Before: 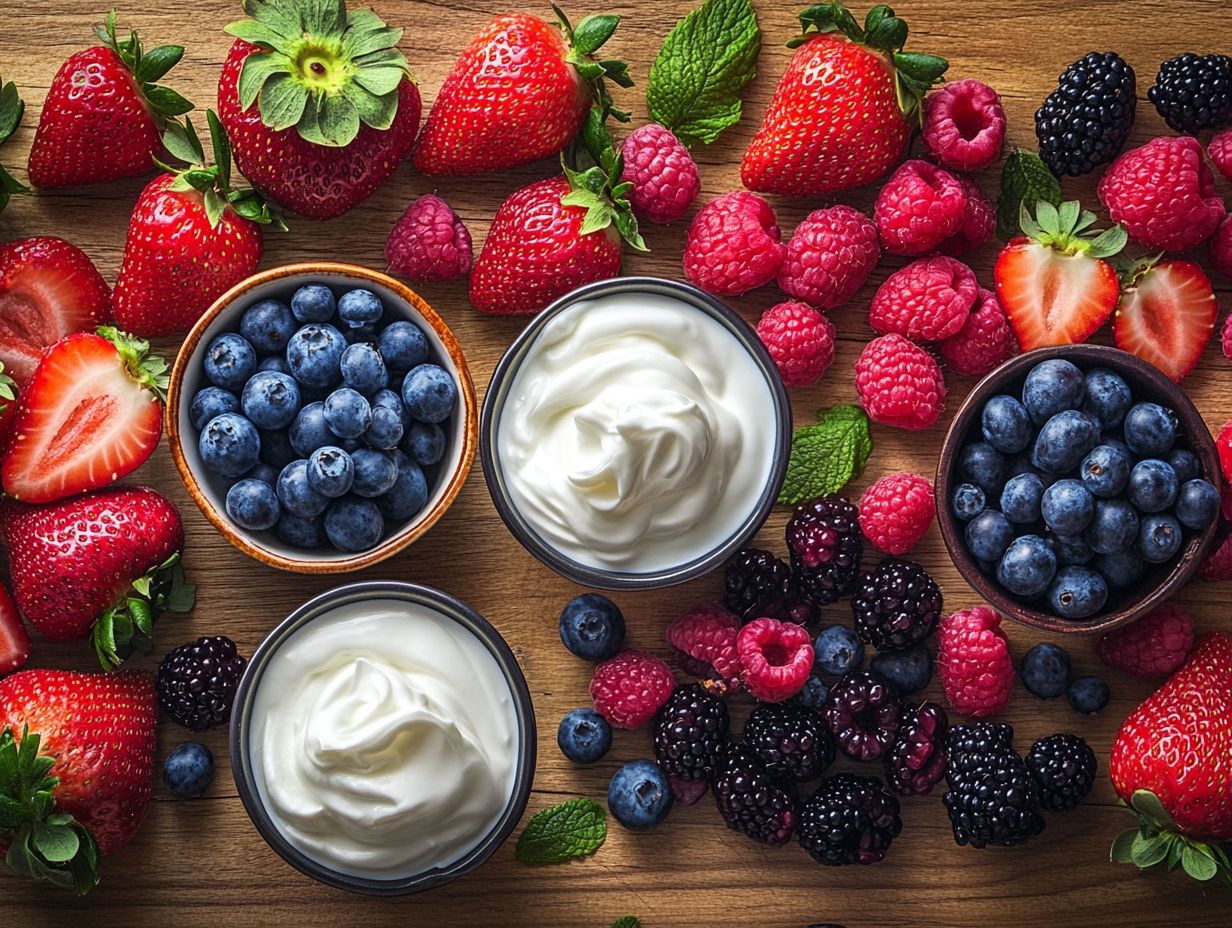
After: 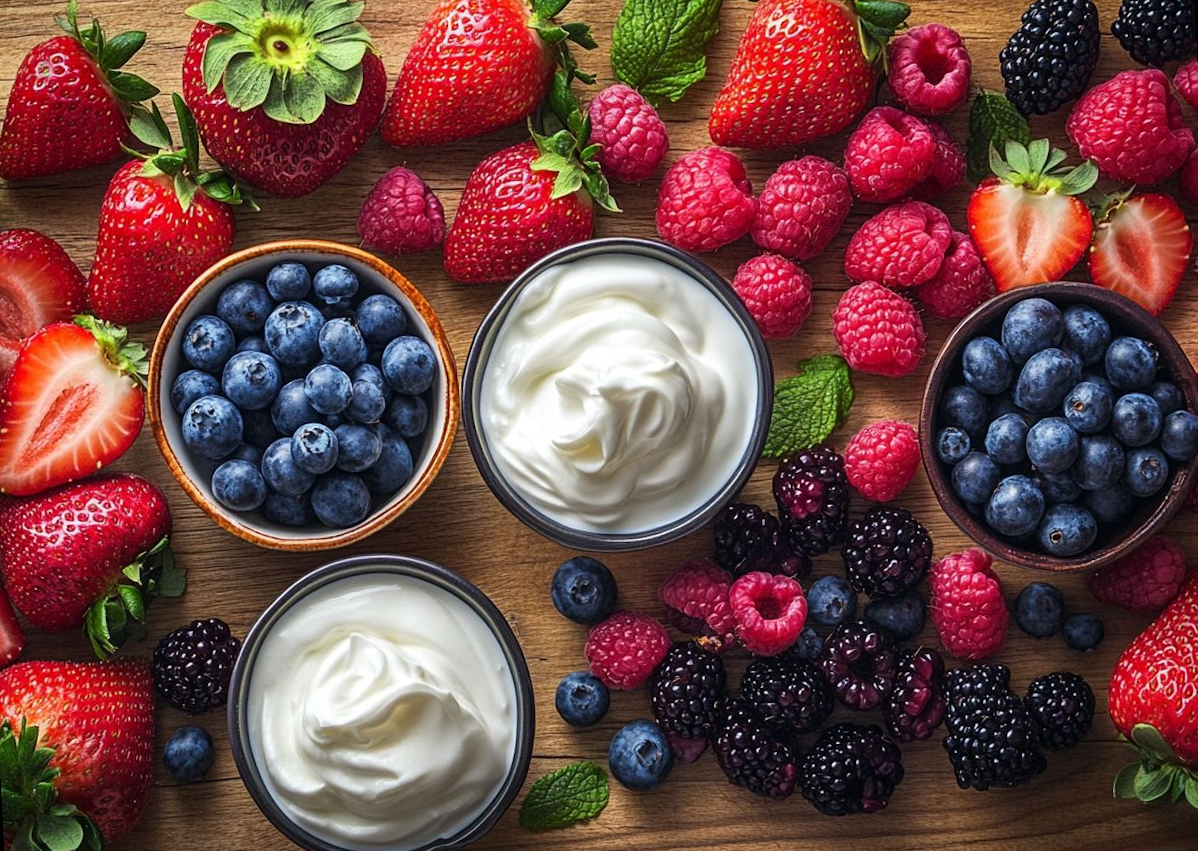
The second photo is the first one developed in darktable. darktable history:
rotate and perspective: rotation -3°, crop left 0.031, crop right 0.968, crop top 0.07, crop bottom 0.93
